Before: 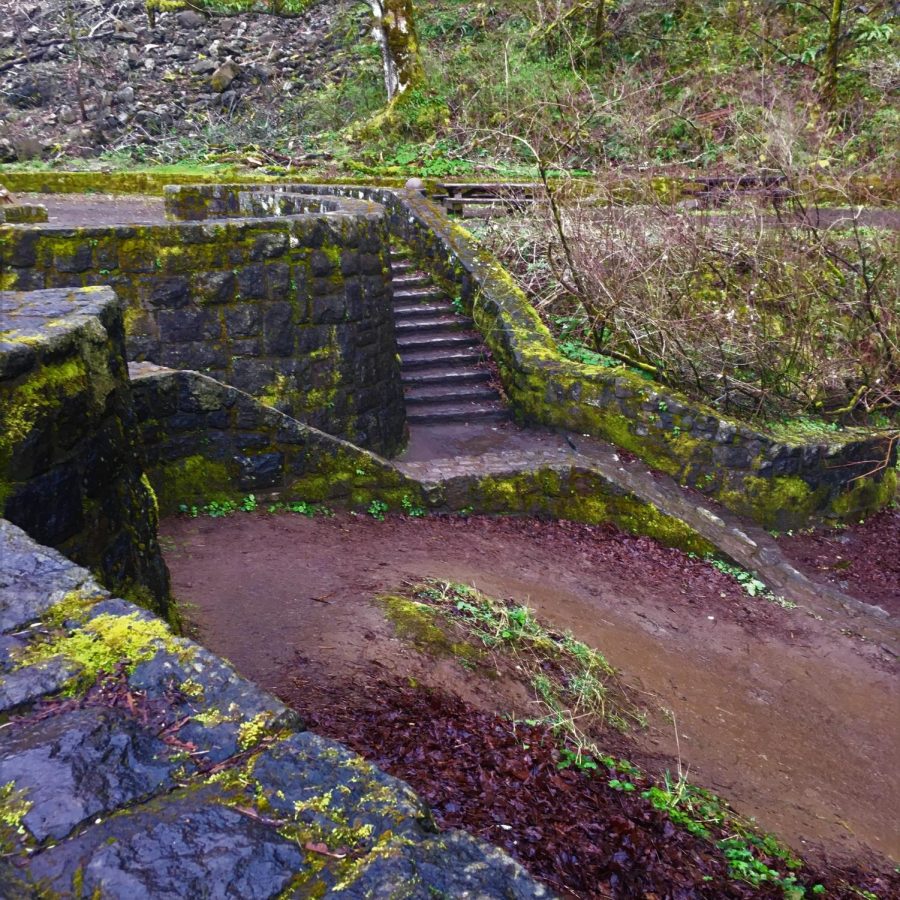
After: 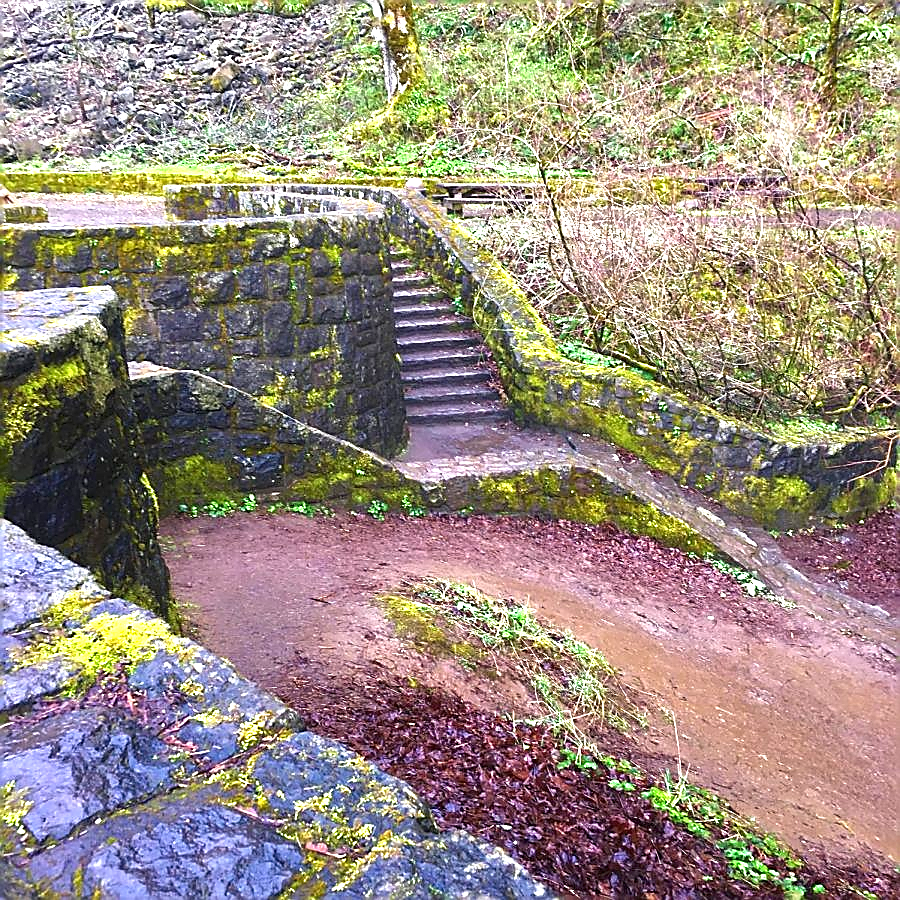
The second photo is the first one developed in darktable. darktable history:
sharpen: radius 1.365, amount 1.261, threshold 0.612
exposure: exposure 1.486 EV, compensate highlight preservation false
